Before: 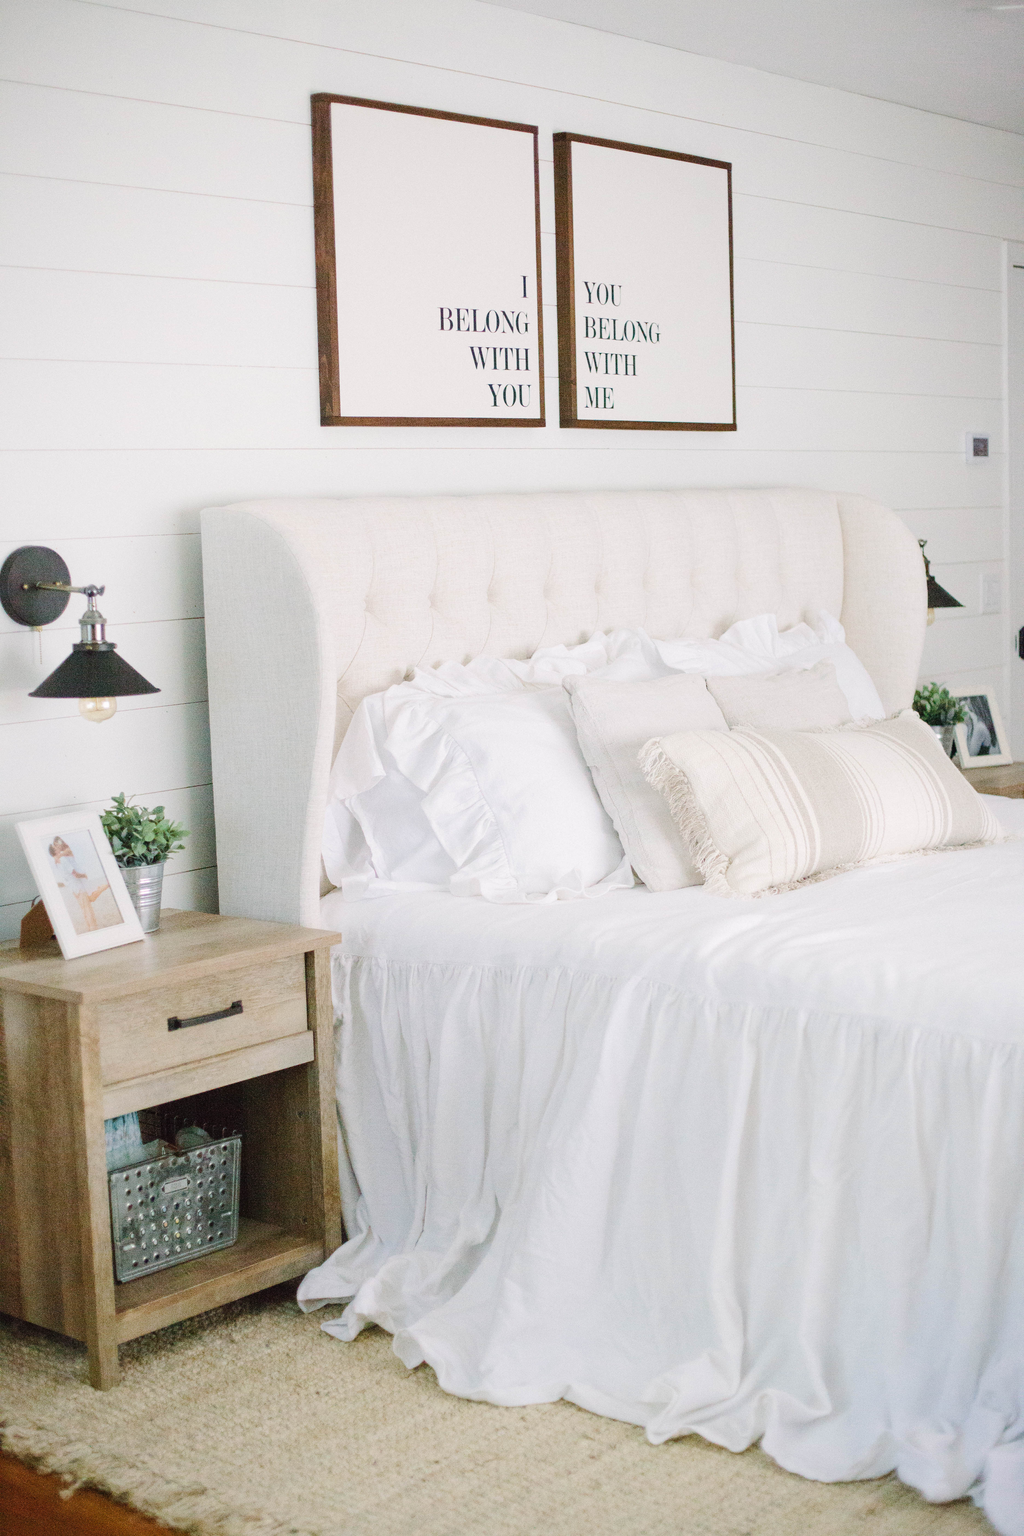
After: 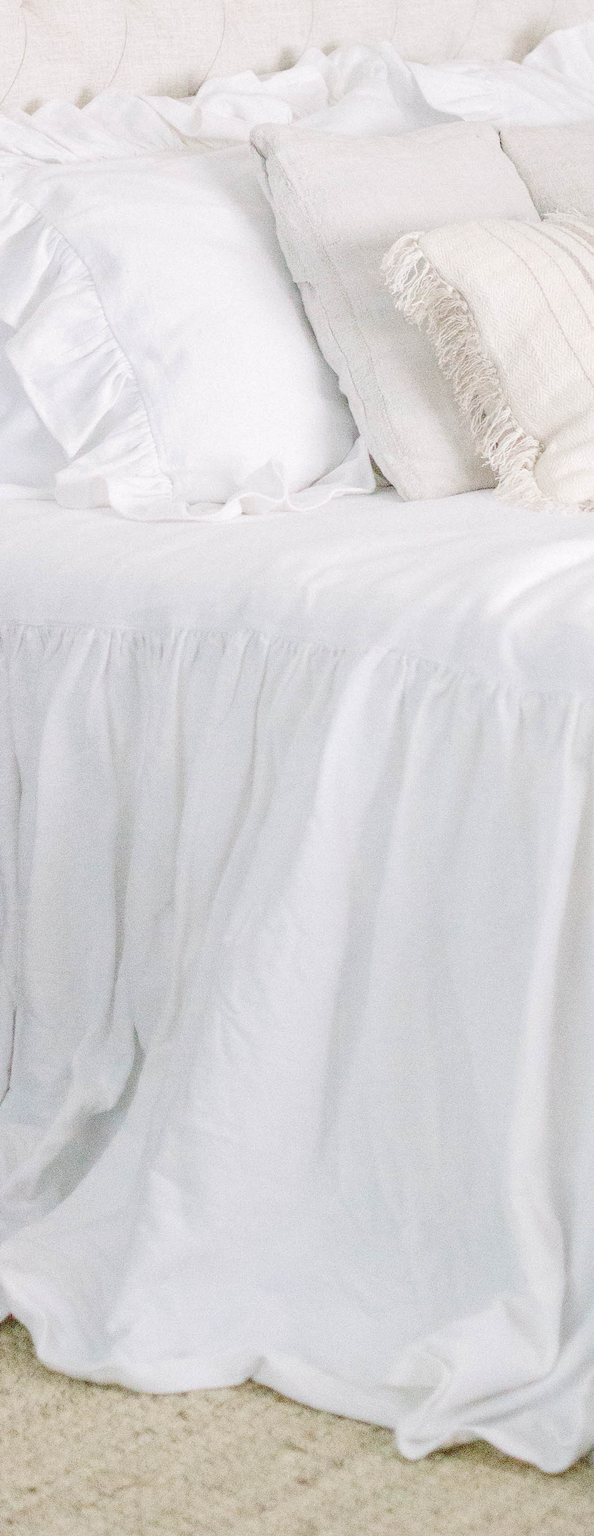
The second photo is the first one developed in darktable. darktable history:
local contrast: on, module defaults
crop: left 40.865%, top 39.314%, right 25.662%, bottom 3.056%
